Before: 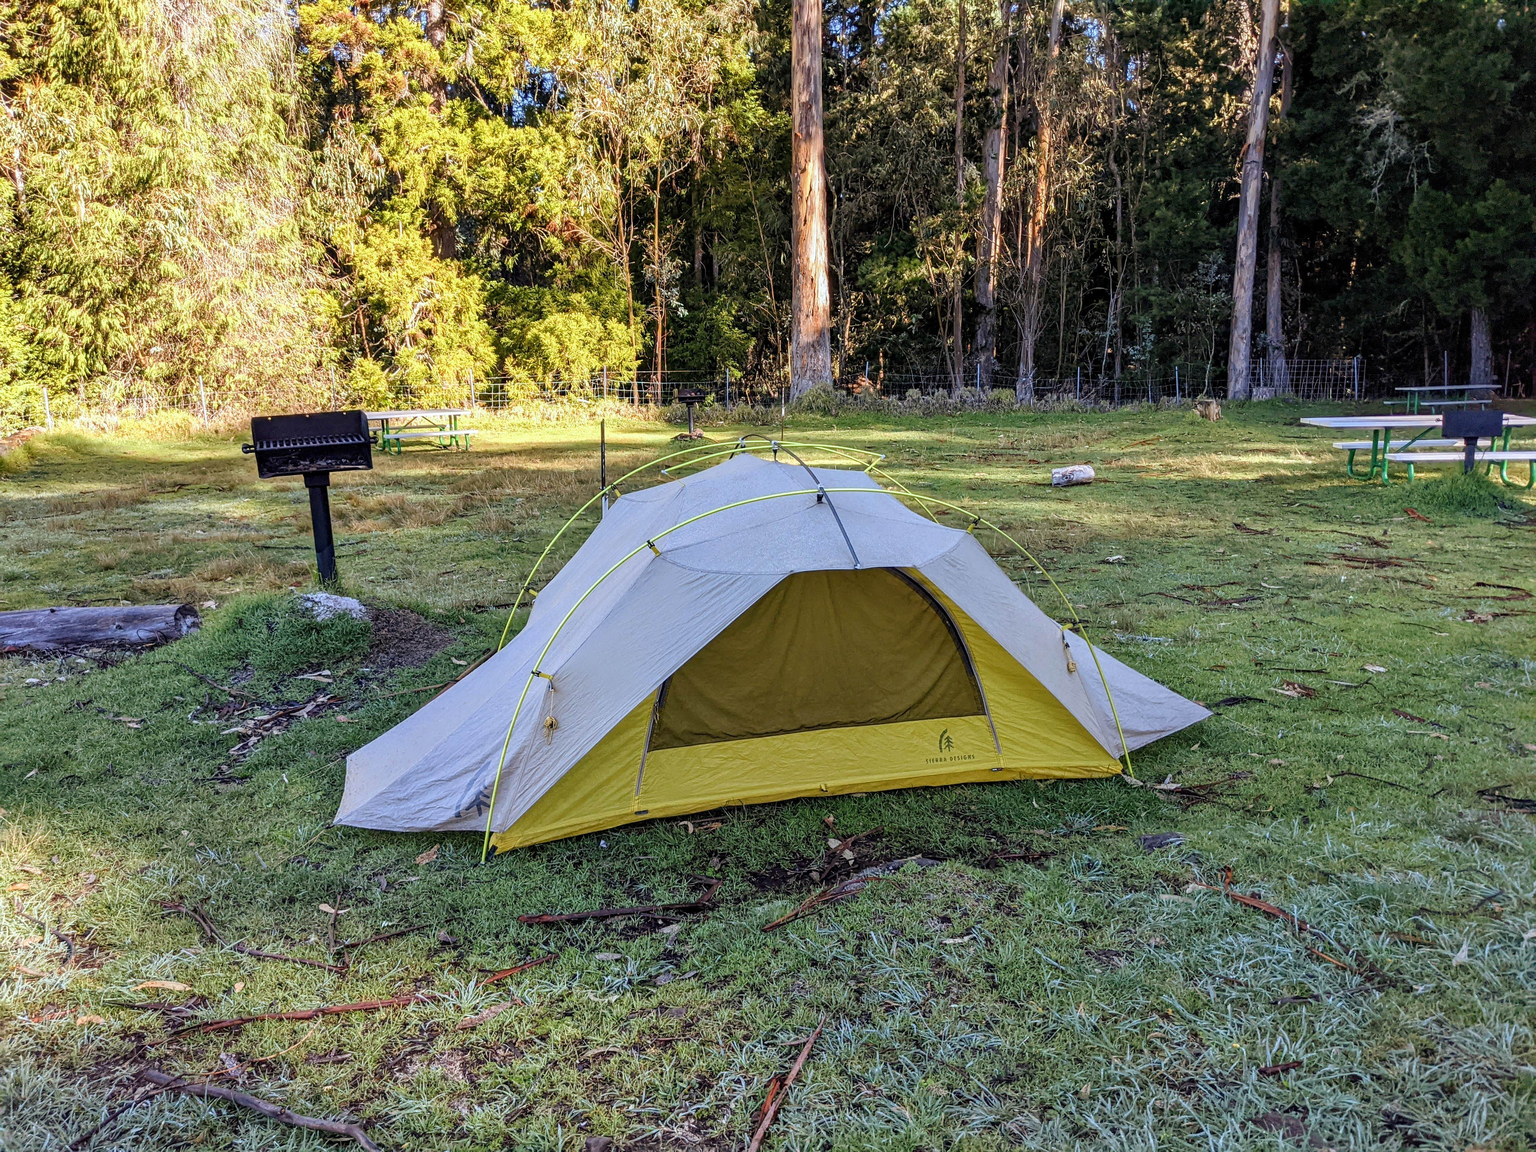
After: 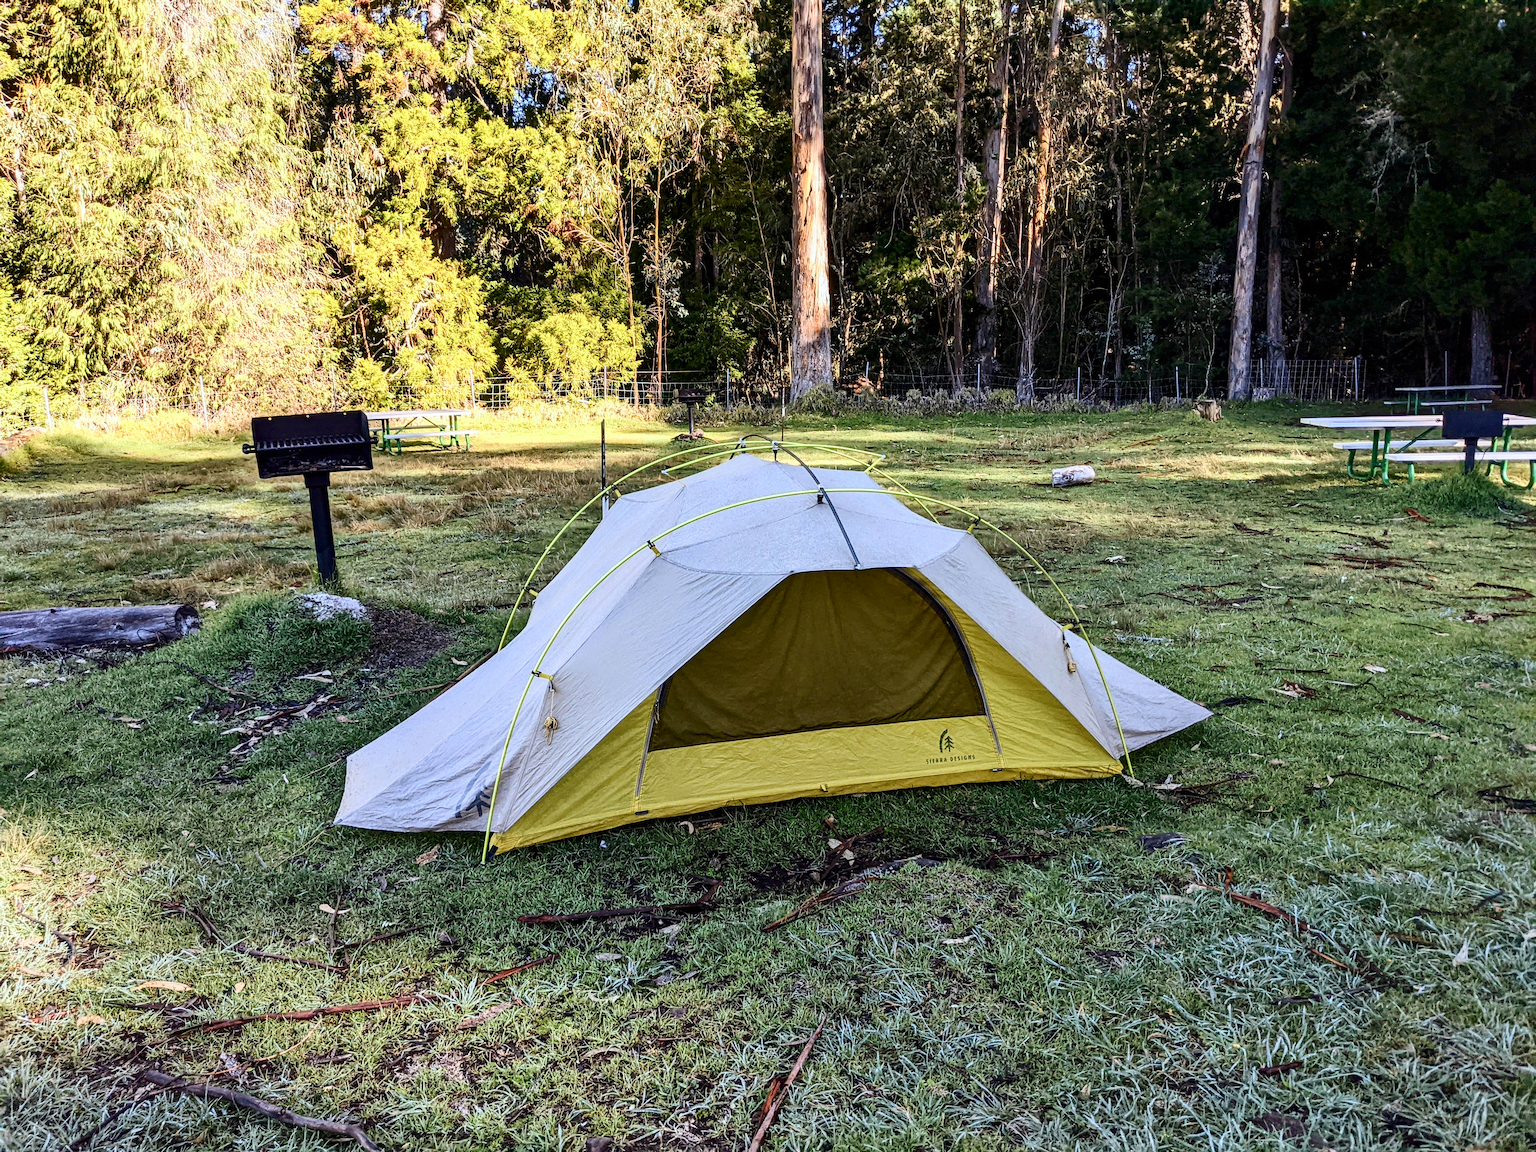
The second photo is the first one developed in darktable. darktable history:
contrast brightness saturation: contrast 0.3
